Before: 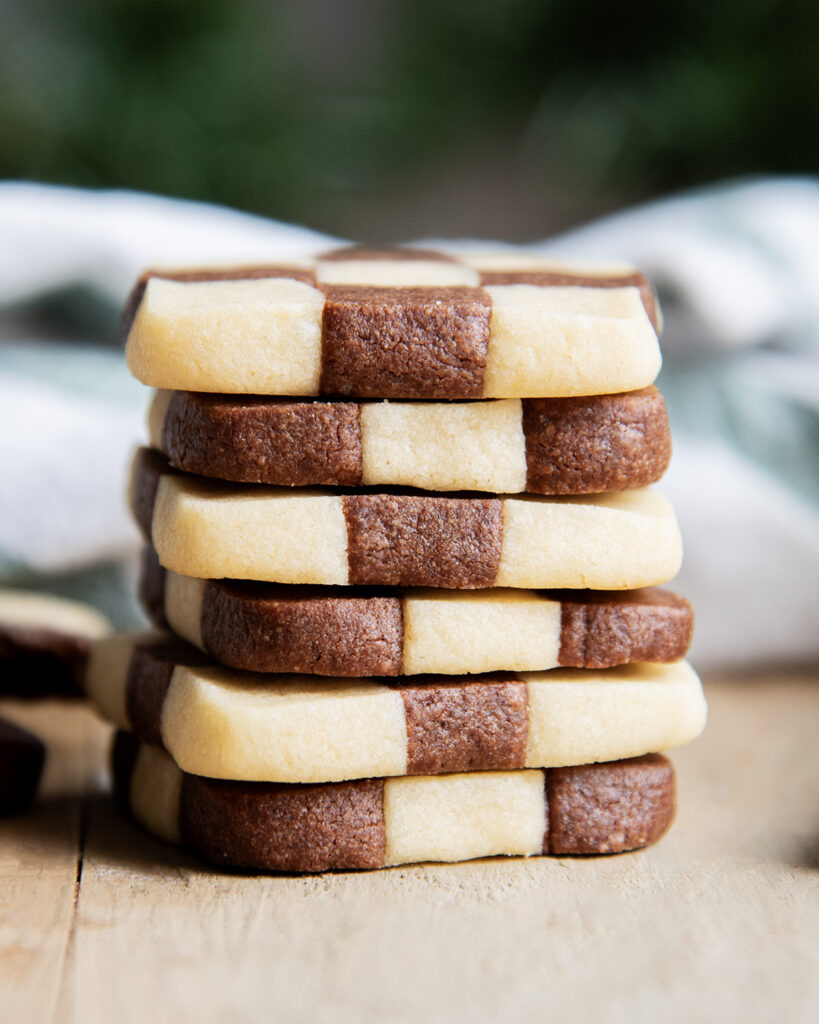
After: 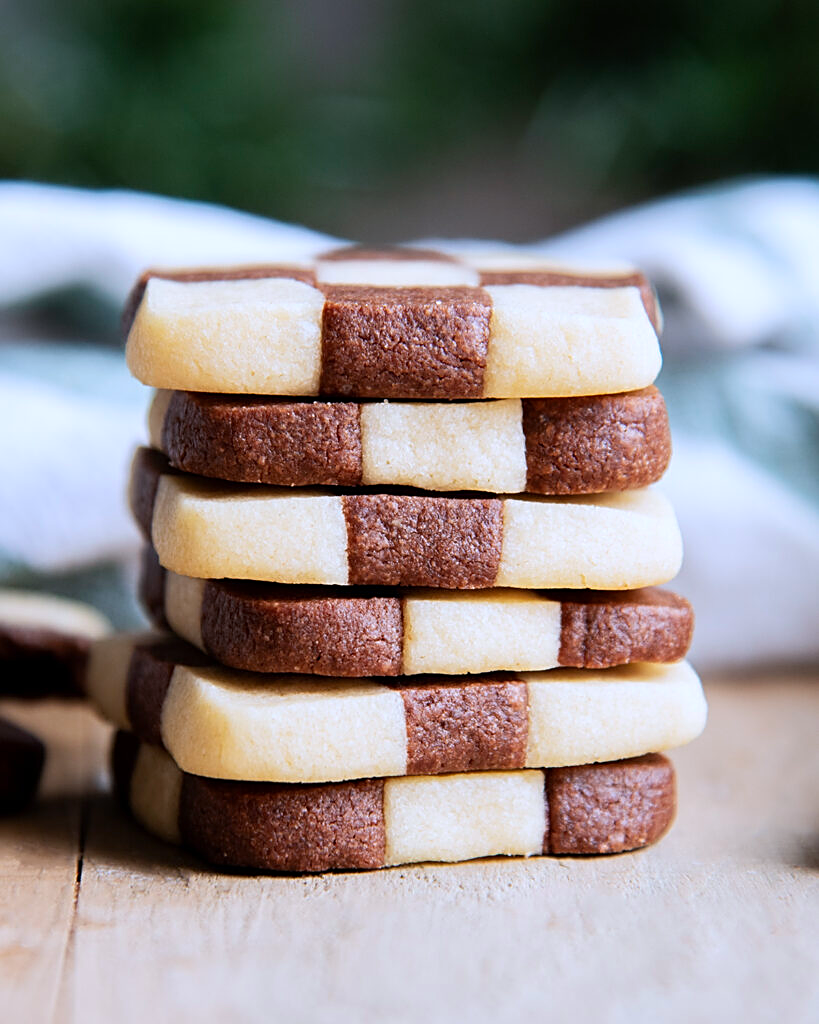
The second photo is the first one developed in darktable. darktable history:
sharpen: on, module defaults
color calibration: illuminant as shot in camera, x 0.37, y 0.382, temperature 4313.32 K
